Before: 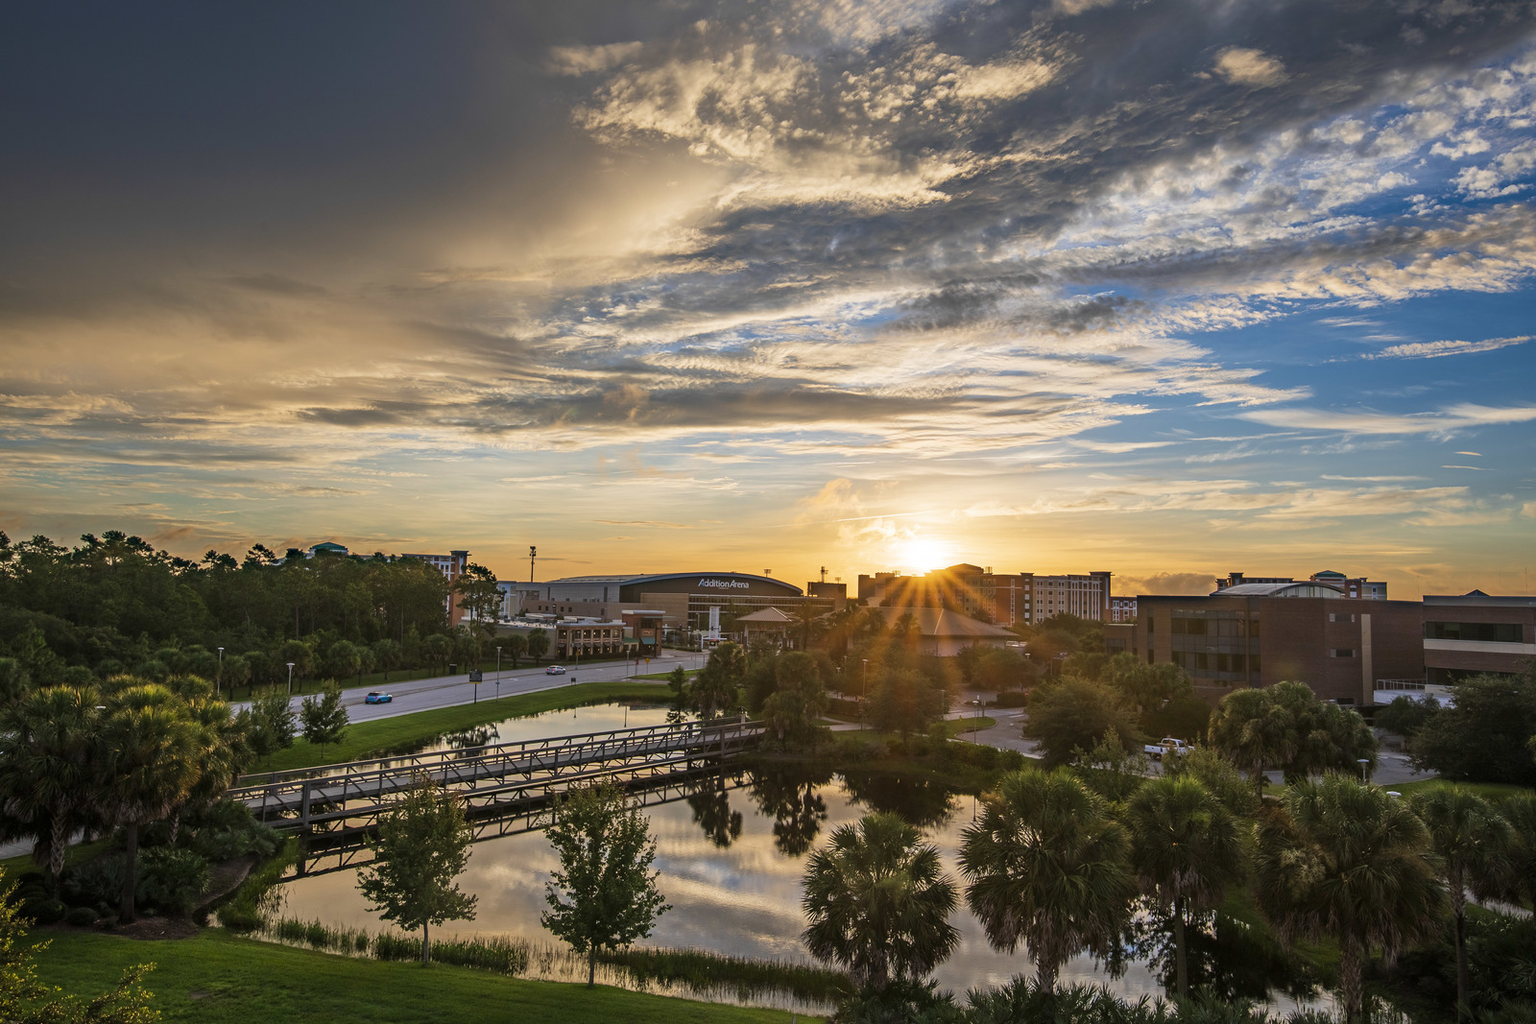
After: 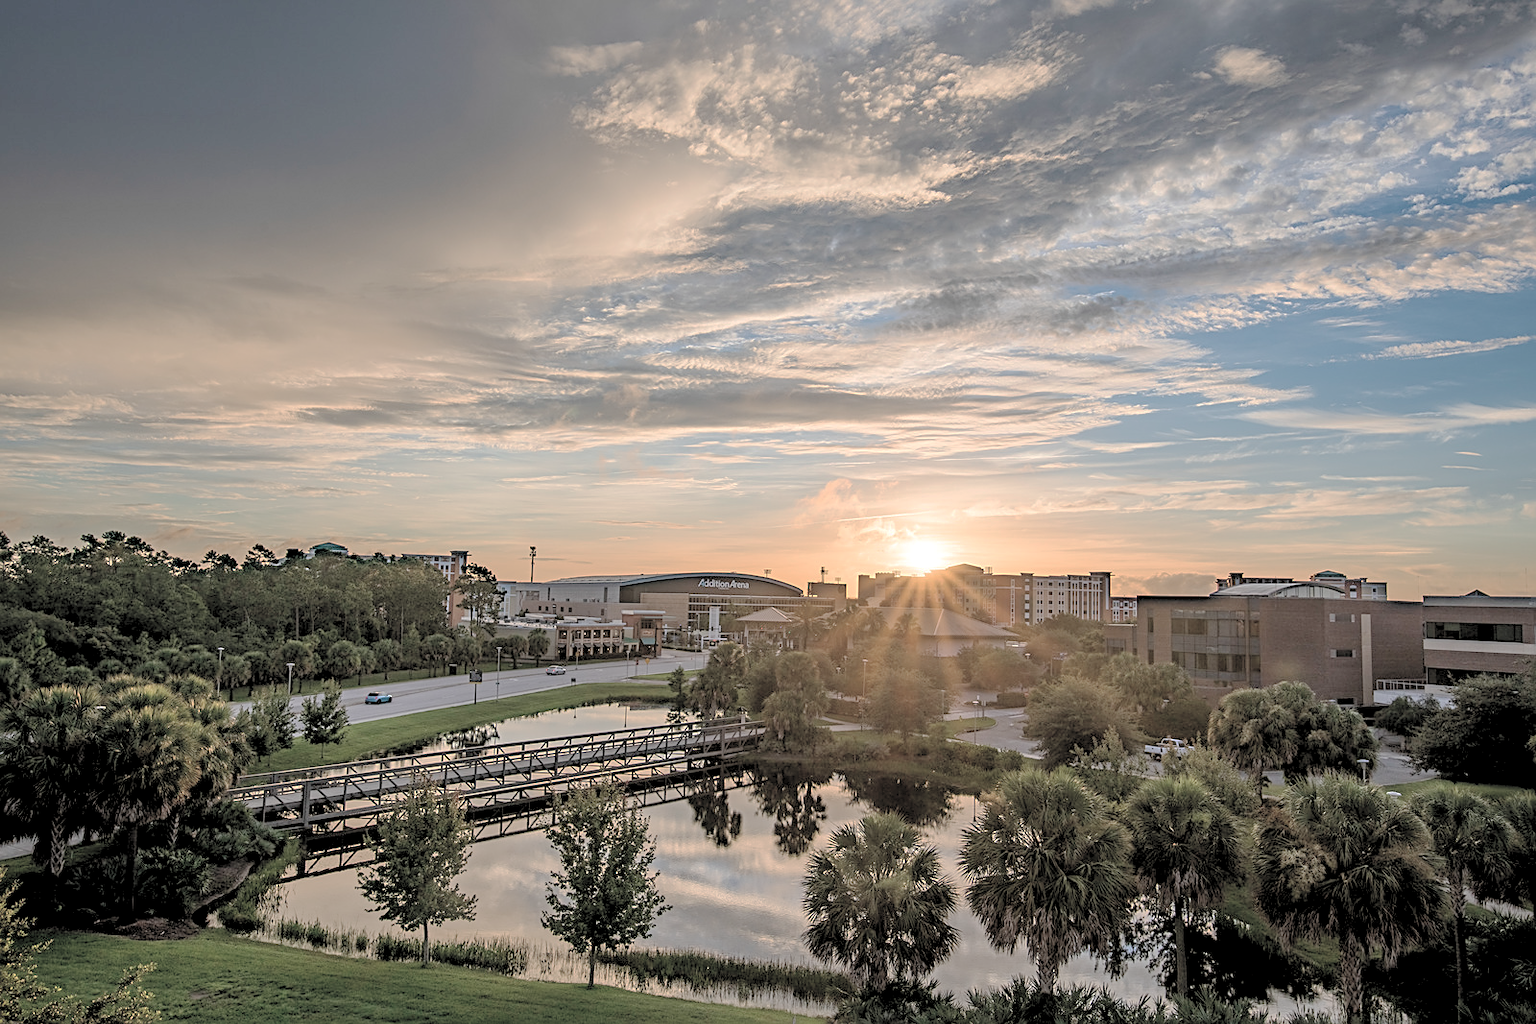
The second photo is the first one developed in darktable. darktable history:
sharpen: on, module defaults
levels: levels [0.093, 0.434, 0.988]
base curve: curves: ch0 [(0, 0) (0.826, 0.587) (1, 1)], preserve colors none
contrast brightness saturation: brightness 0.182, saturation -0.494
